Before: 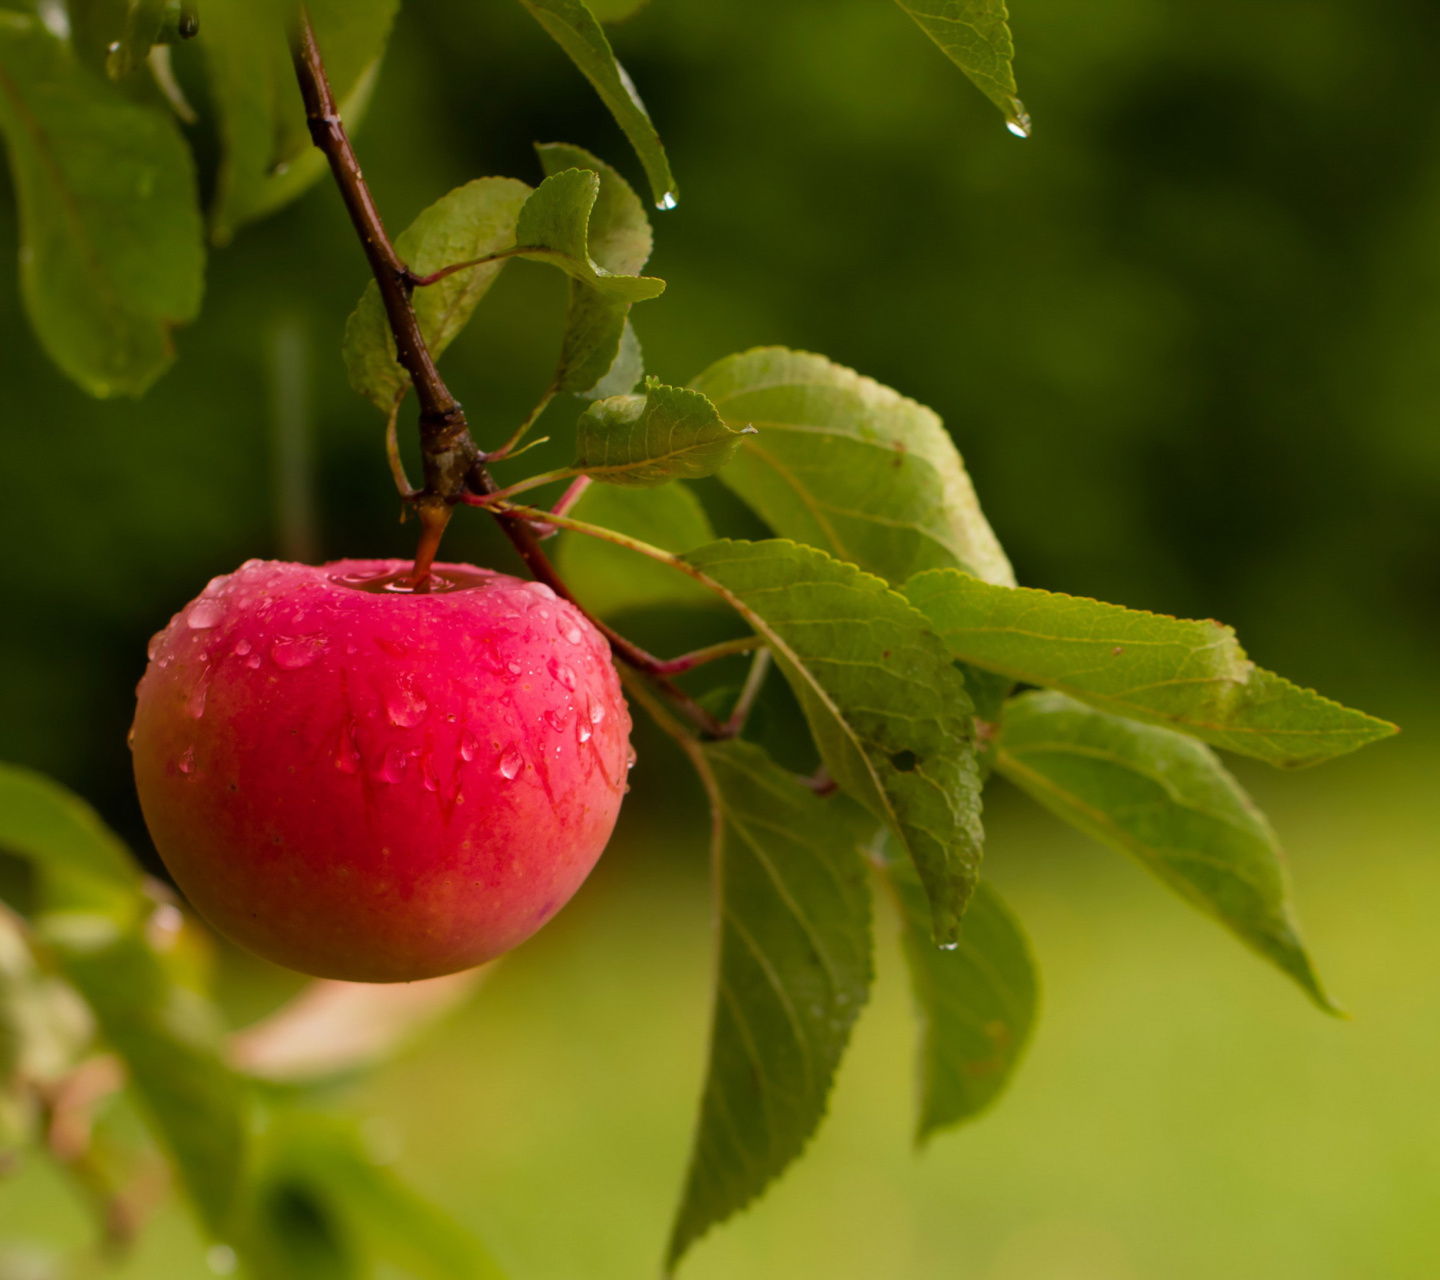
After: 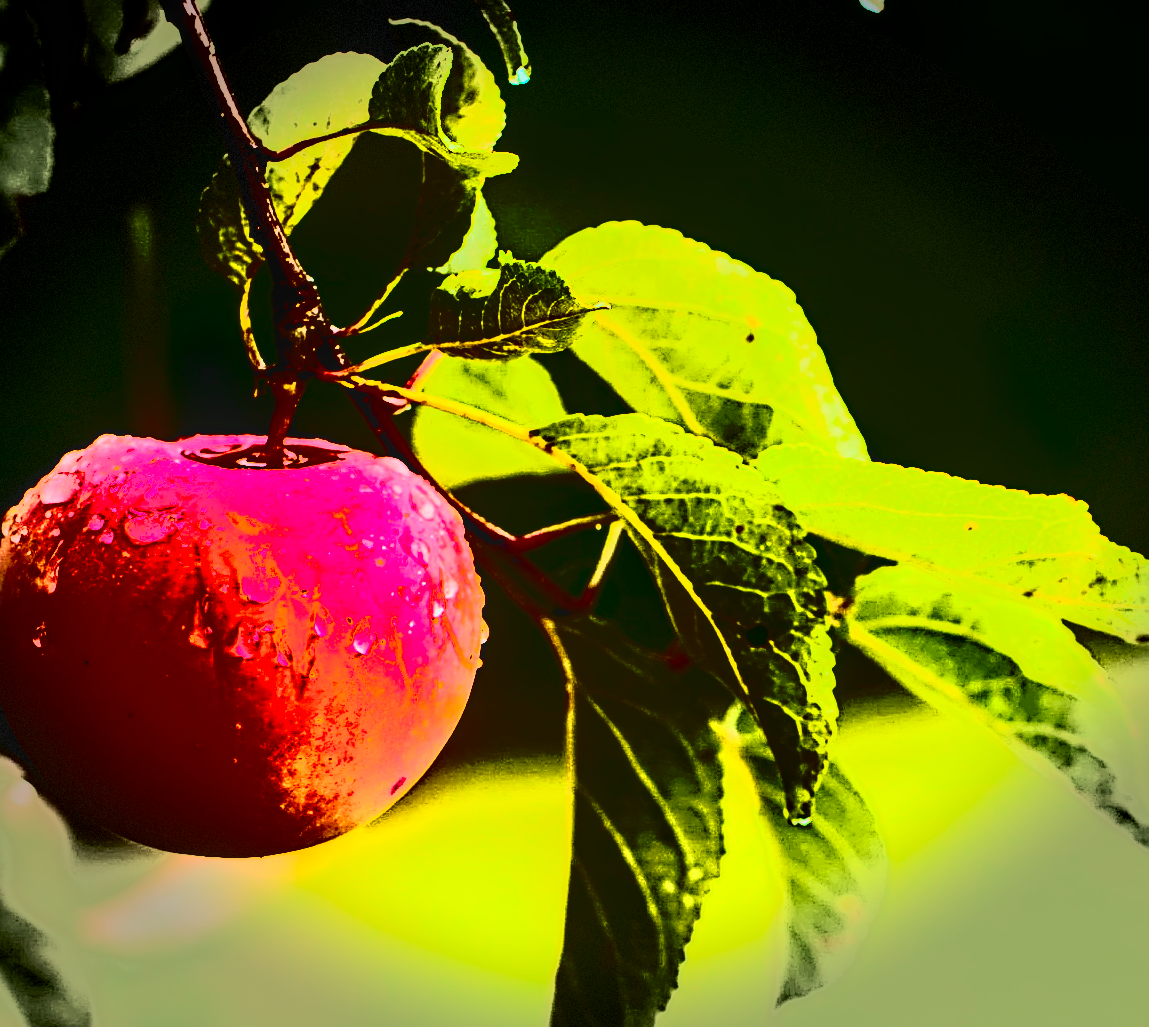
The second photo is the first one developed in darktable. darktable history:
contrast brightness saturation: contrast 0.626, brightness 0.328, saturation 0.147
vignetting: fall-off start 90.65%, fall-off radius 39.12%, width/height ratio 1.222, shape 1.29, dithering 8-bit output
sharpen: radius 3.663, amount 0.937
exposure: exposure 0.666 EV, compensate highlight preservation false
crop and rotate: left 10.217%, top 9.809%, right 9.973%, bottom 9.955%
tone curve: curves: ch0 [(0, 0) (0.003, 0.005) (0.011, 0.005) (0.025, 0.006) (0.044, 0.008) (0.069, 0.01) (0.1, 0.012) (0.136, 0.015) (0.177, 0.019) (0.224, 0.017) (0.277, 0.015) (0.335, 0.018) (0.399, 0.043) (0.468, 0.118) (0.543, 0.349) (0.623, 0.591) (0.709, 0.88) (0.801, 0.983) (0.898, 0.973) (1, 1)], color space Lab, independent channels, preserve colors none
color balance rgb: highlights gain › luminance 20.192%, highlights gain › chroma 2.692%, highlights gain › hue 175.92°, global offset › luminance -0.515%, linear chroma grading › global chroma 15.273%, perceptual saturation grading › global saturation 35.325%
local contrast: detail 130%
